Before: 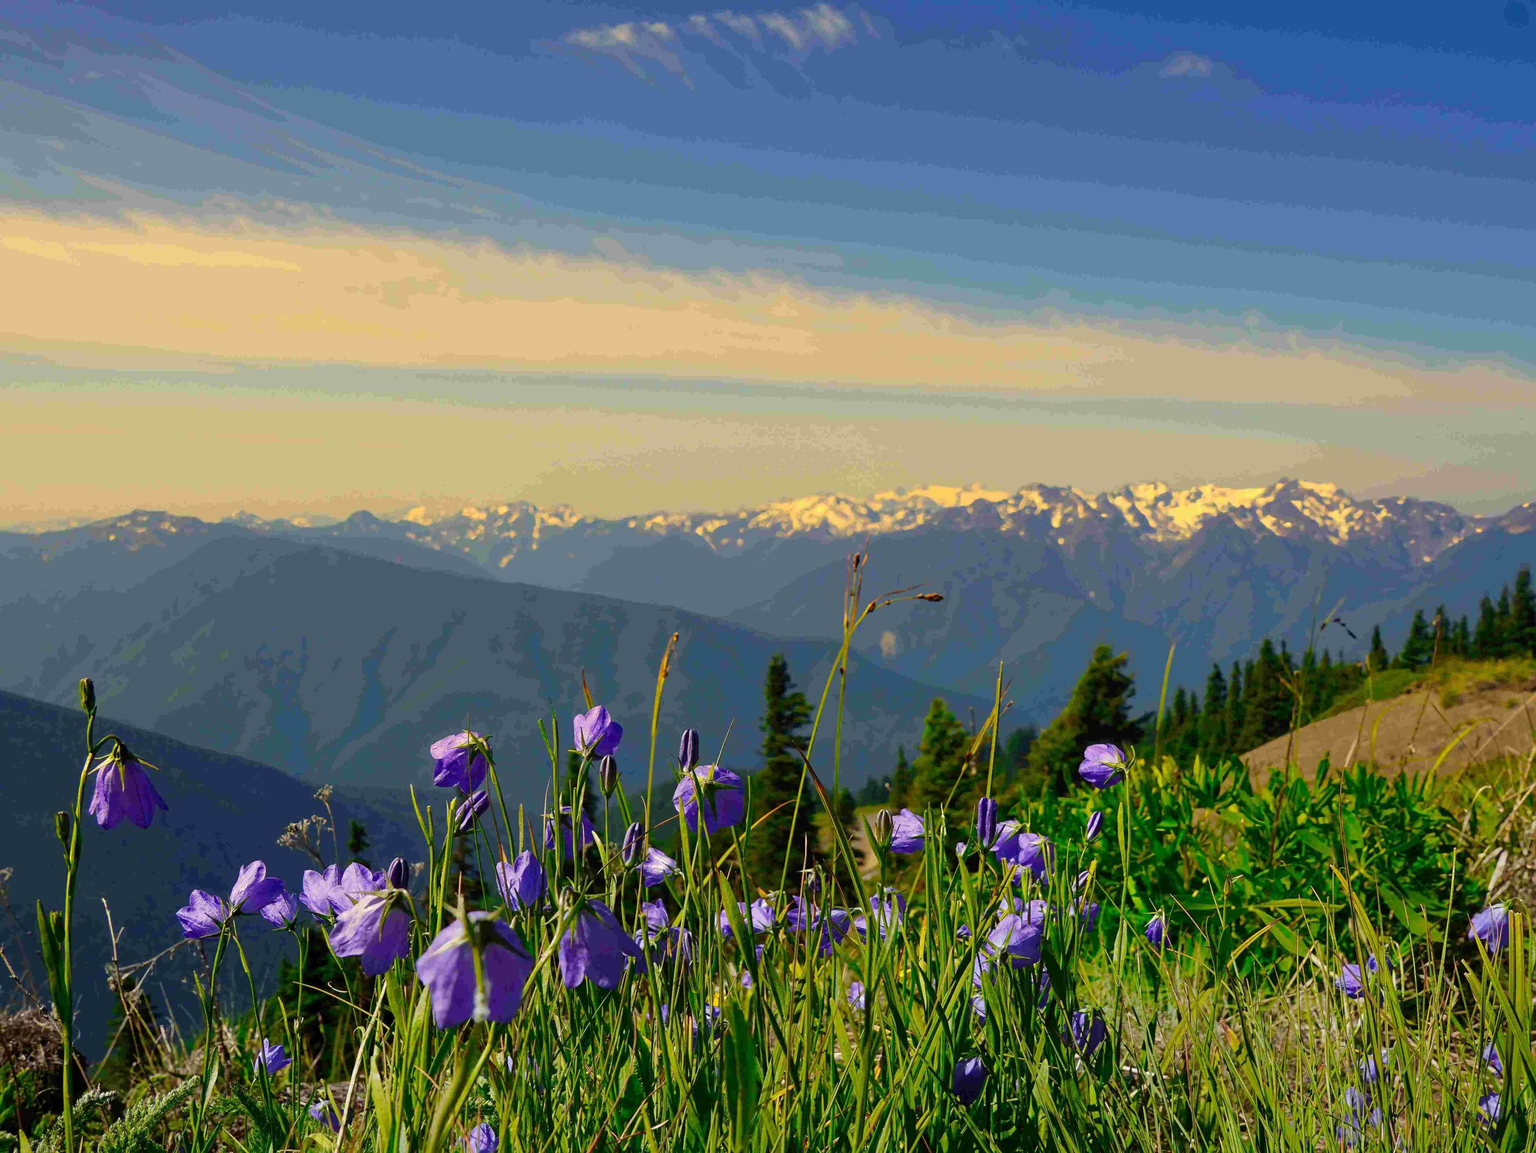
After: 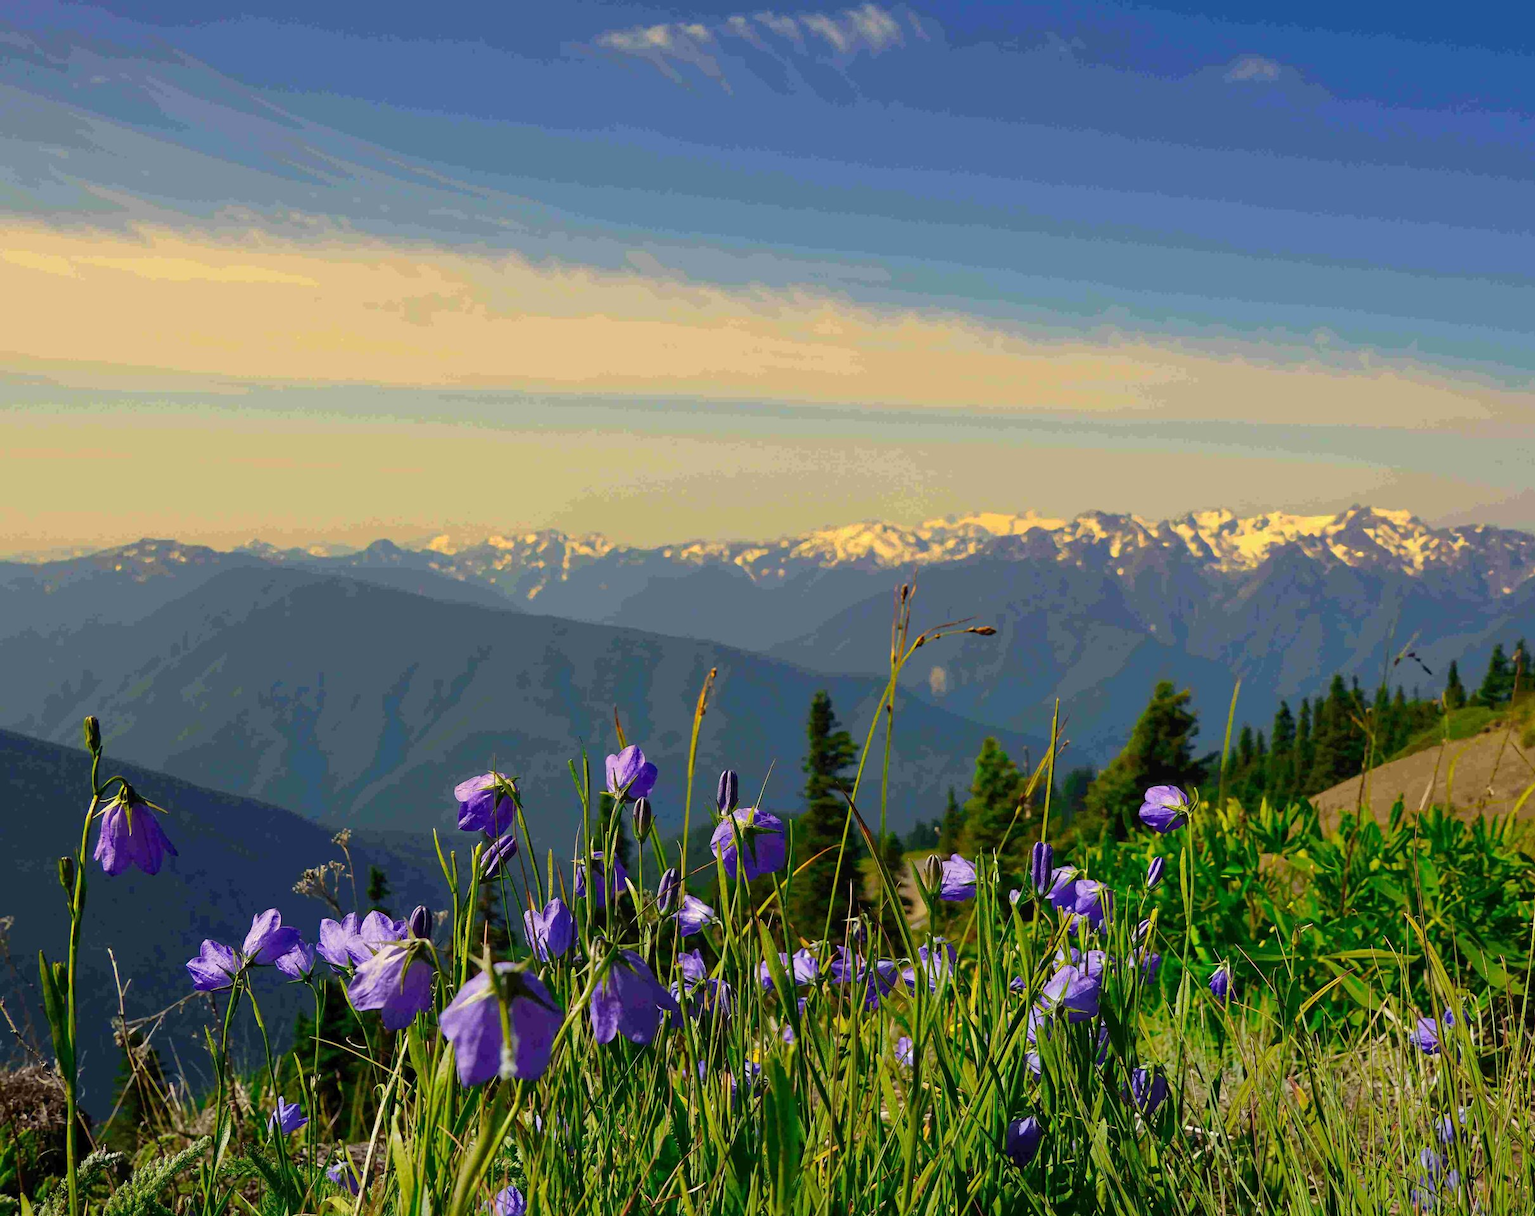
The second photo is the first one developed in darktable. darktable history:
crop and rotate: left 0%, right 5.271%
